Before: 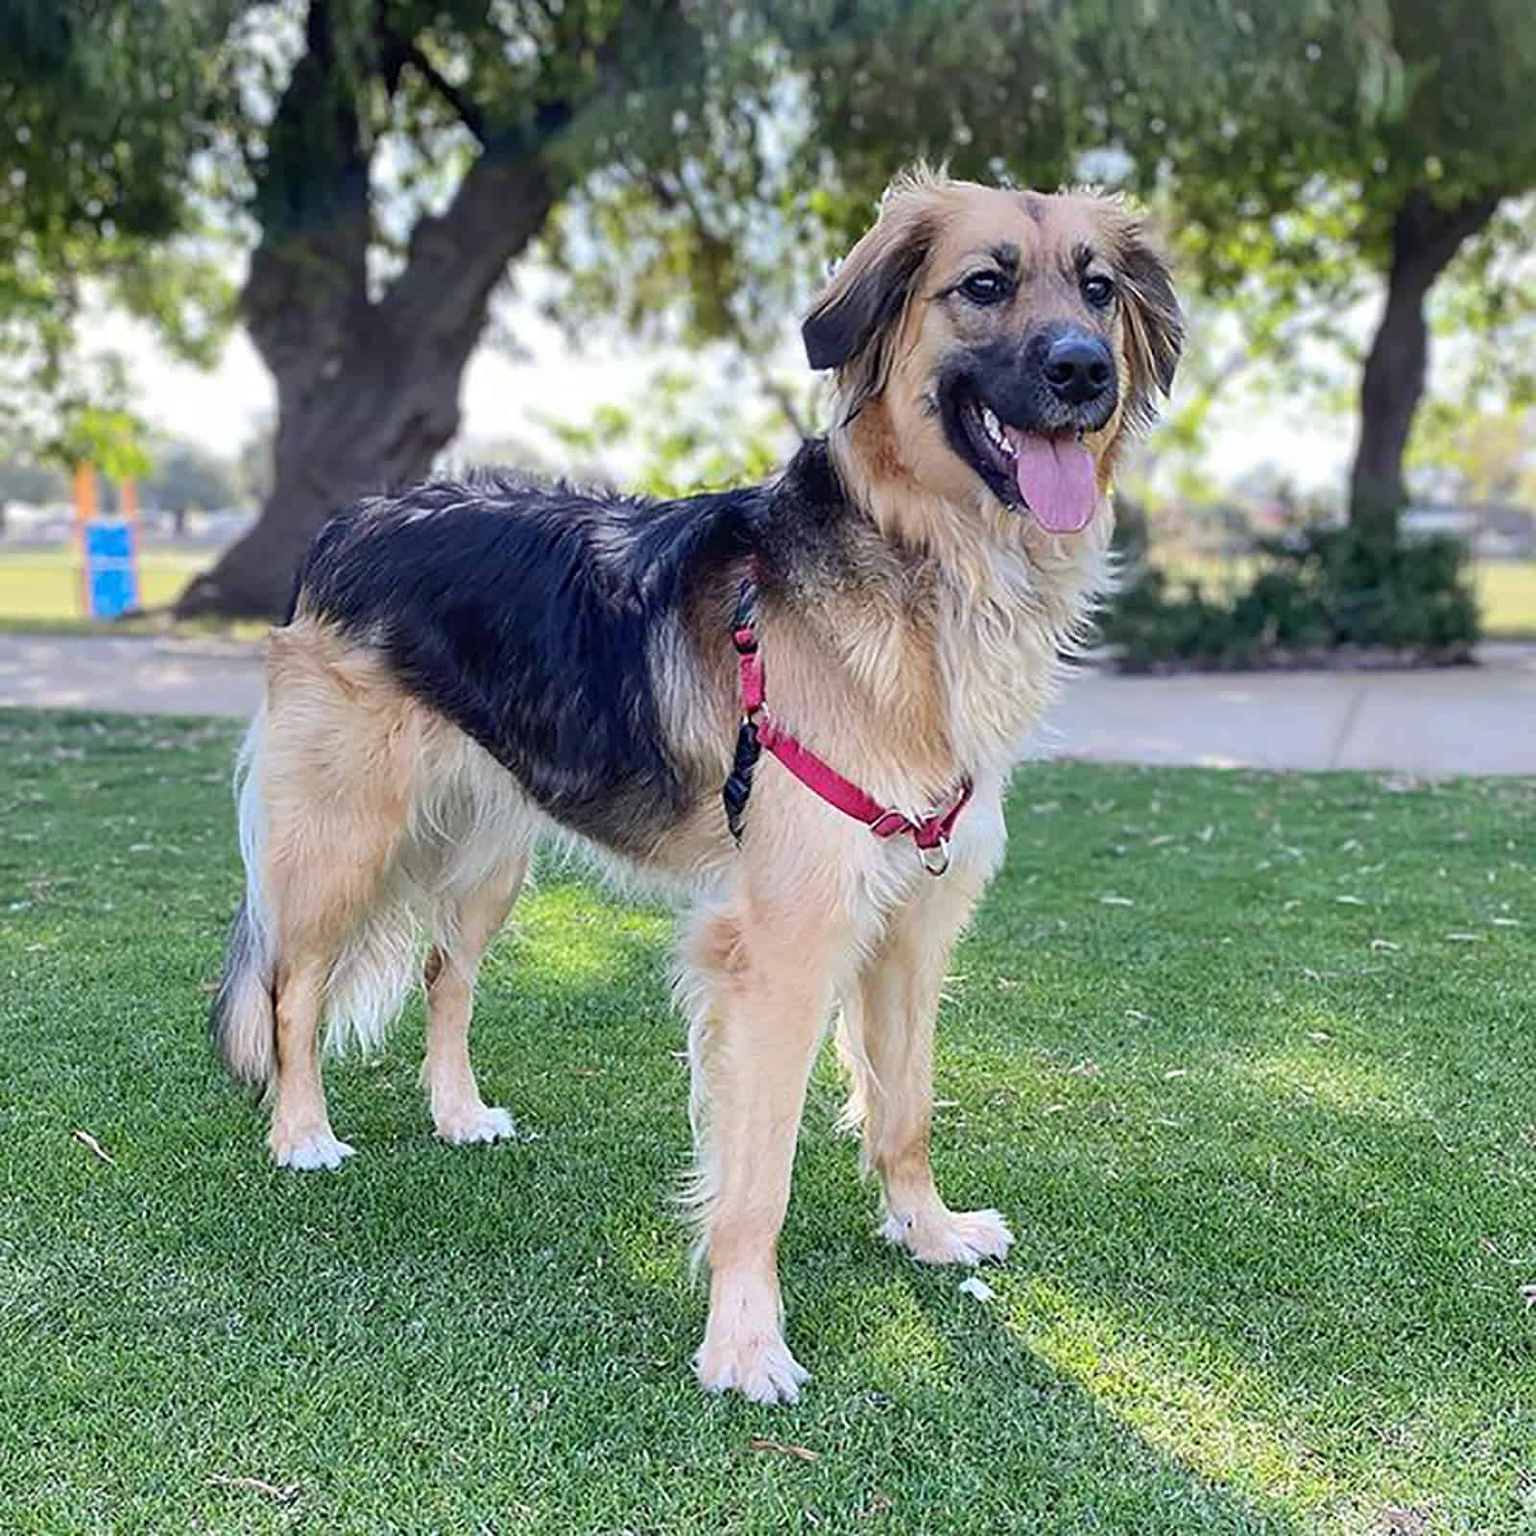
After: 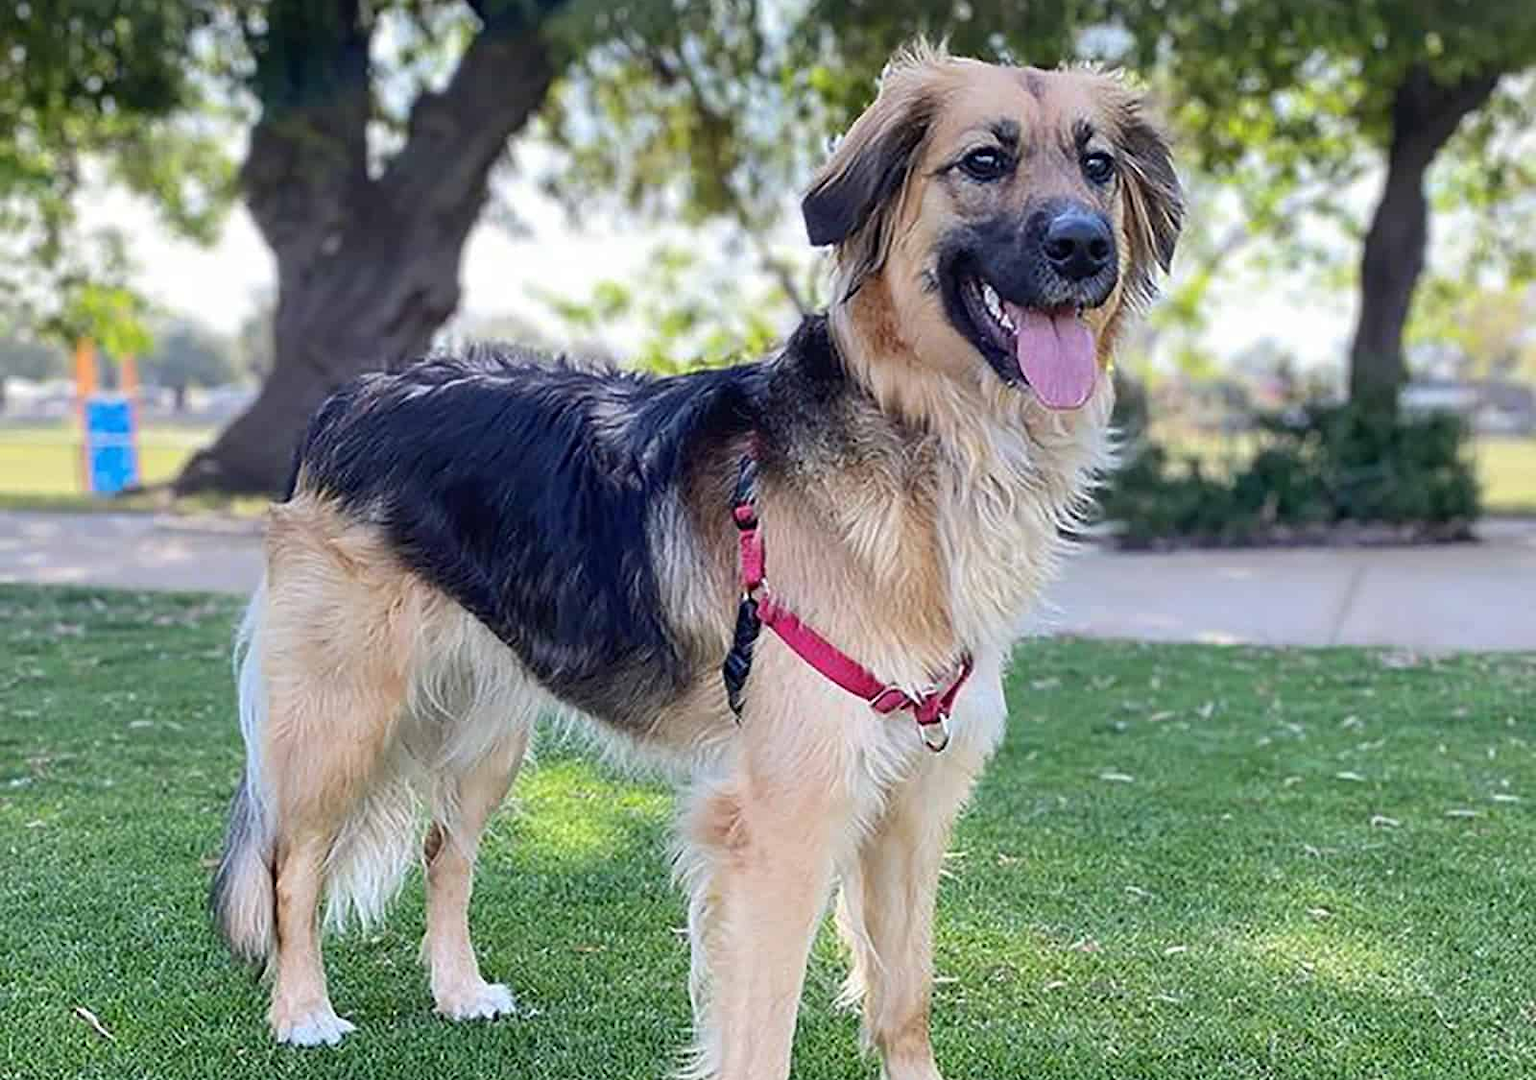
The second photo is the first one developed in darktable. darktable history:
sharpen: radius 2.873, amount 0.872, threshold 47.341
crop and rotate: top 8.11%, bottom 21.461%
